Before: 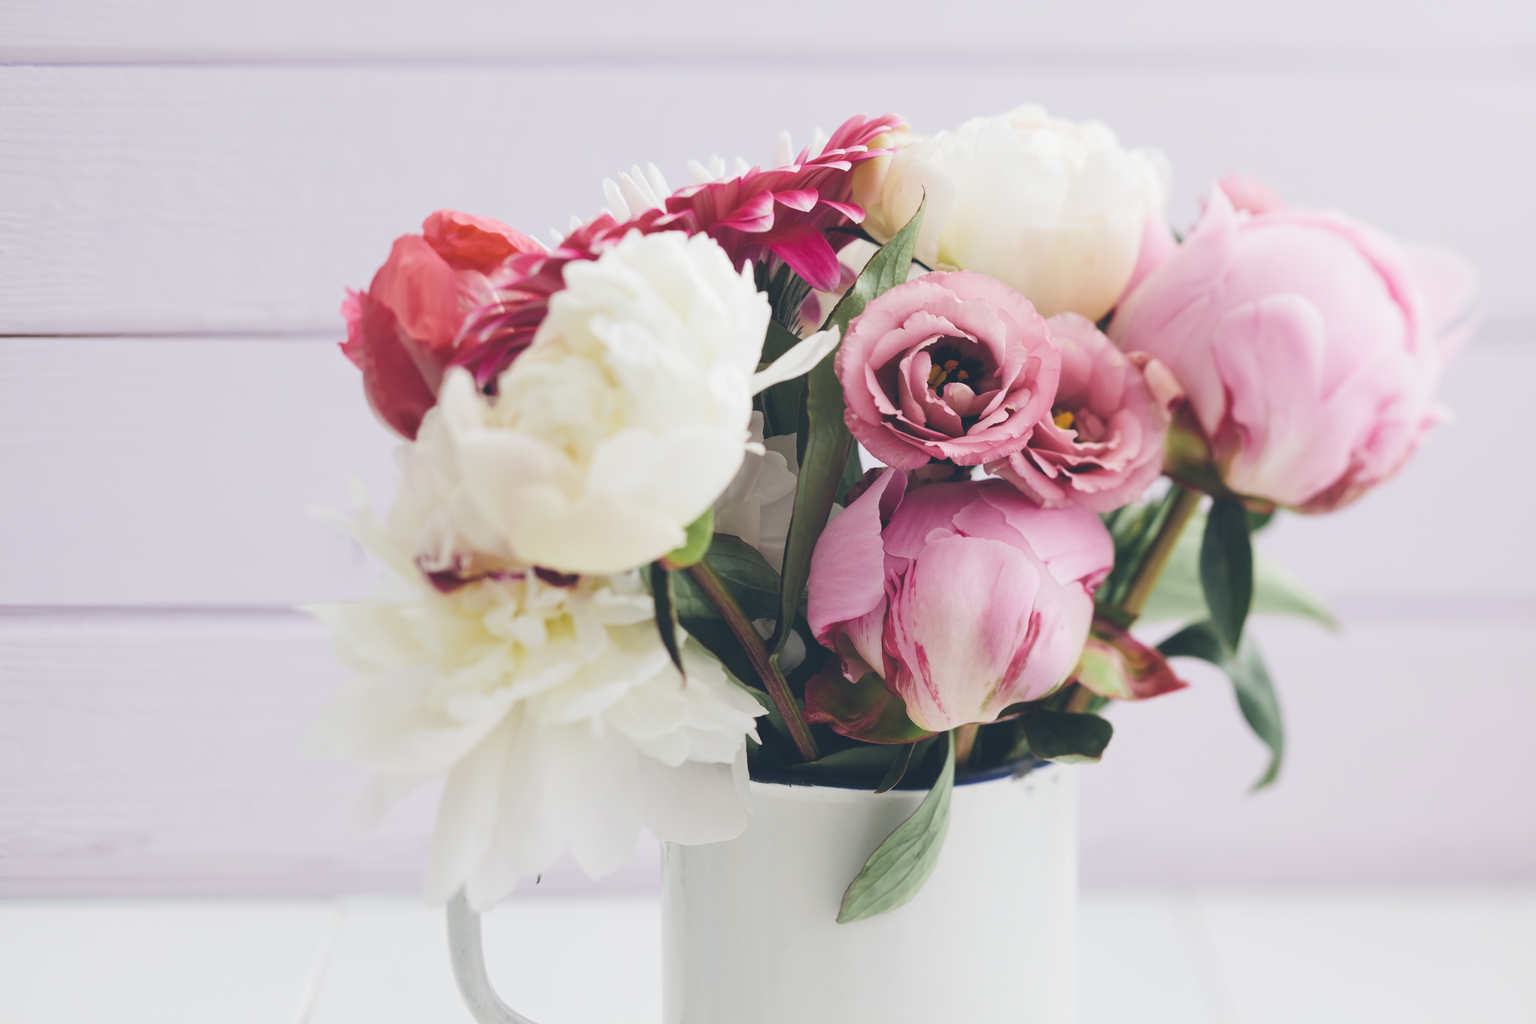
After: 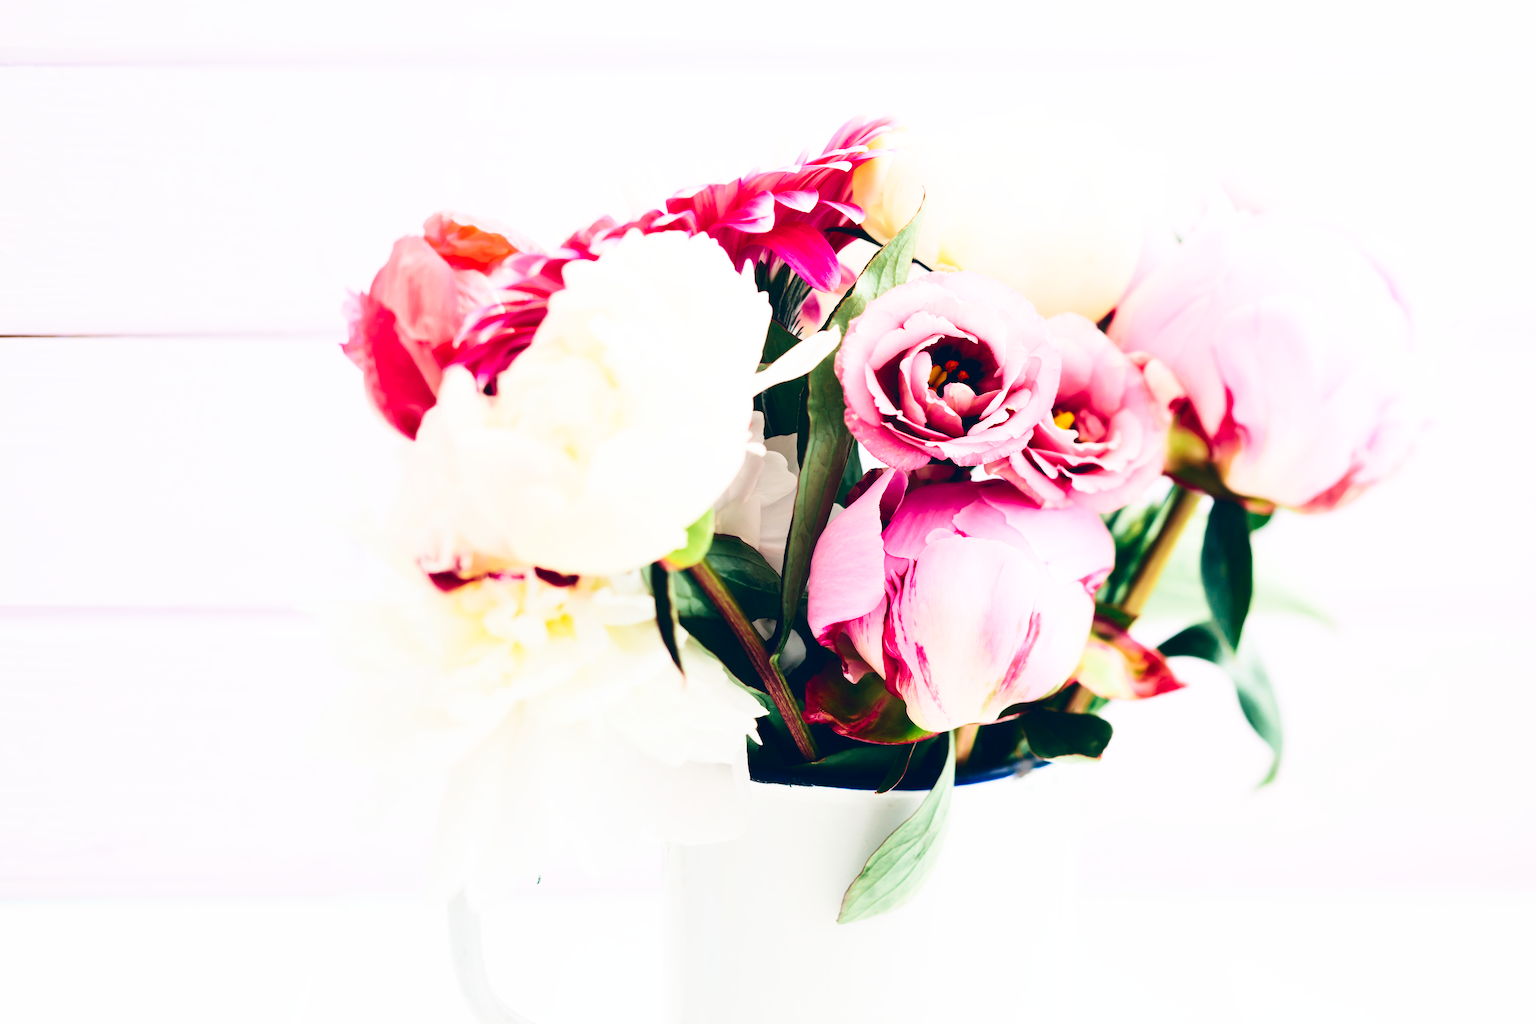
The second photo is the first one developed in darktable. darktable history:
contrast brightness saturation: contrast 0.22, brightness -0.19, saturation 0.24
base curve: curves: ch0 [(0, 0.003) (0.001, 0.002) (0.006, 0.004) (0.02, 0.022) (0.048, 0.086) (0.094, 0.234) (0.162, 0.431) (0.258, 0.629) (0.385, 0.8) (0.548, 0.918) (0.751, 0.988) (1, 1)], preserve colors none
